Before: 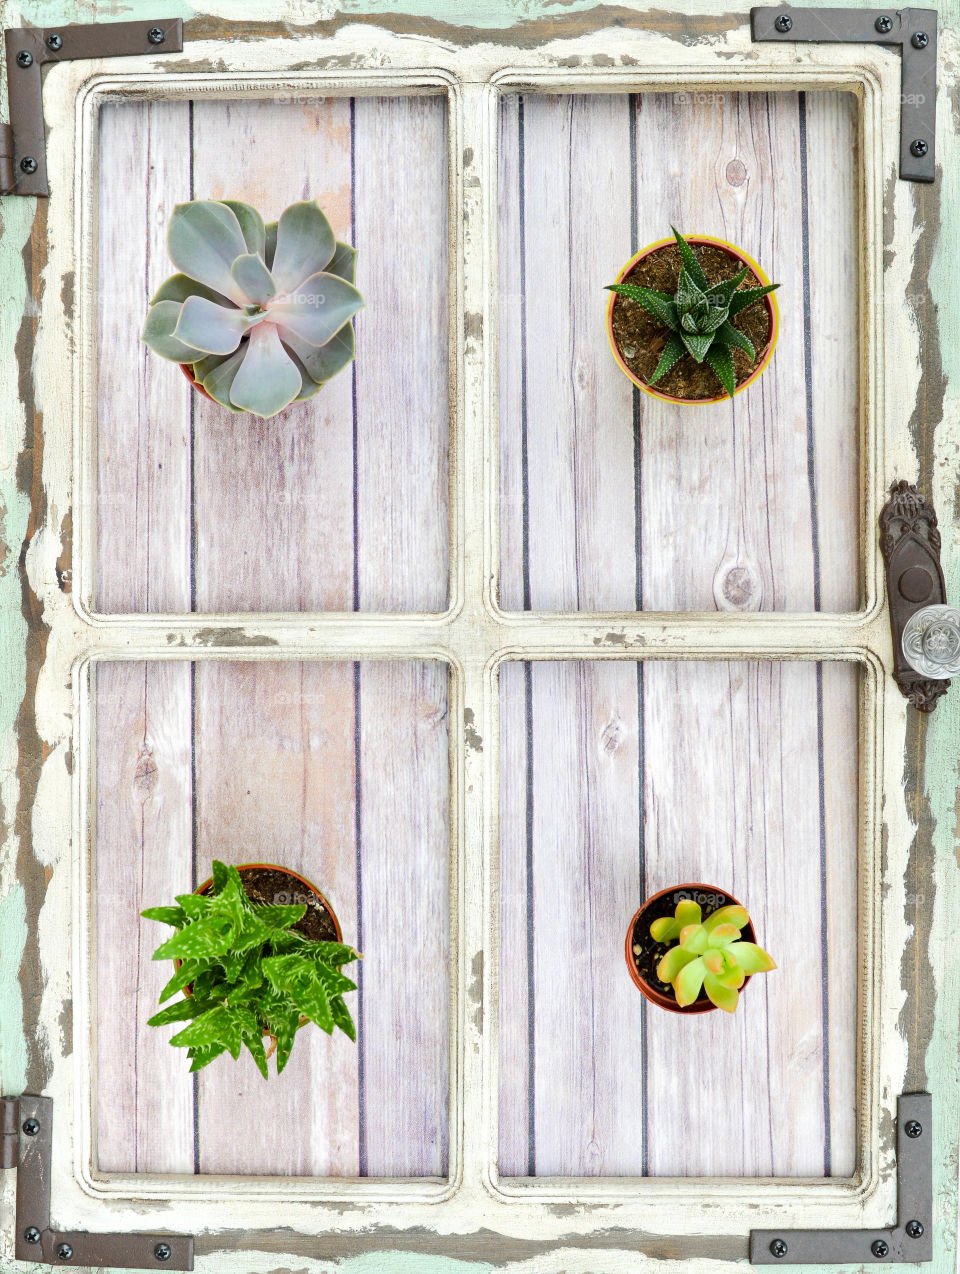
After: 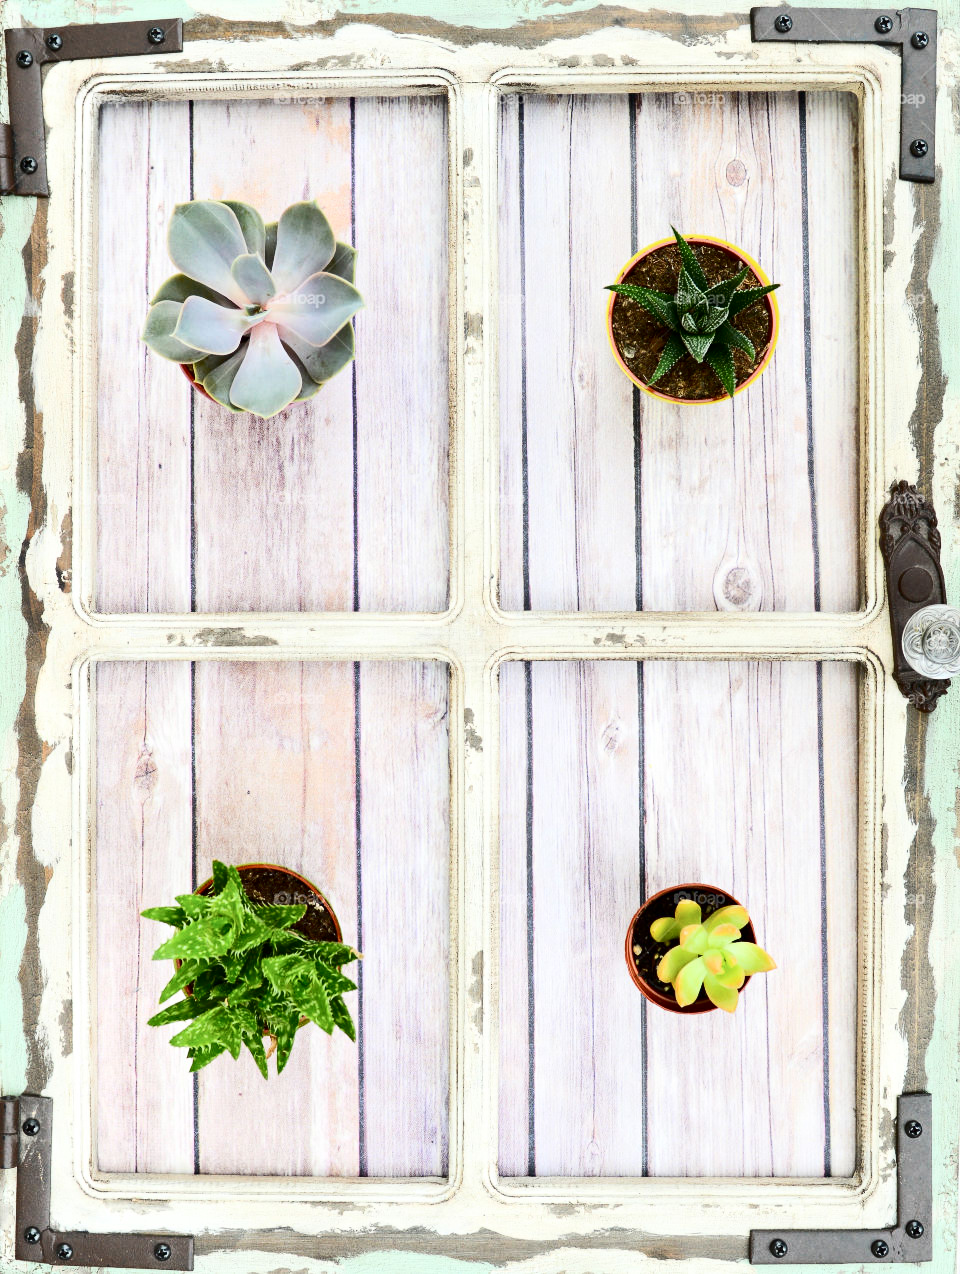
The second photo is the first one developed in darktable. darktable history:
contrast brightness saturation: contrast 0.293
